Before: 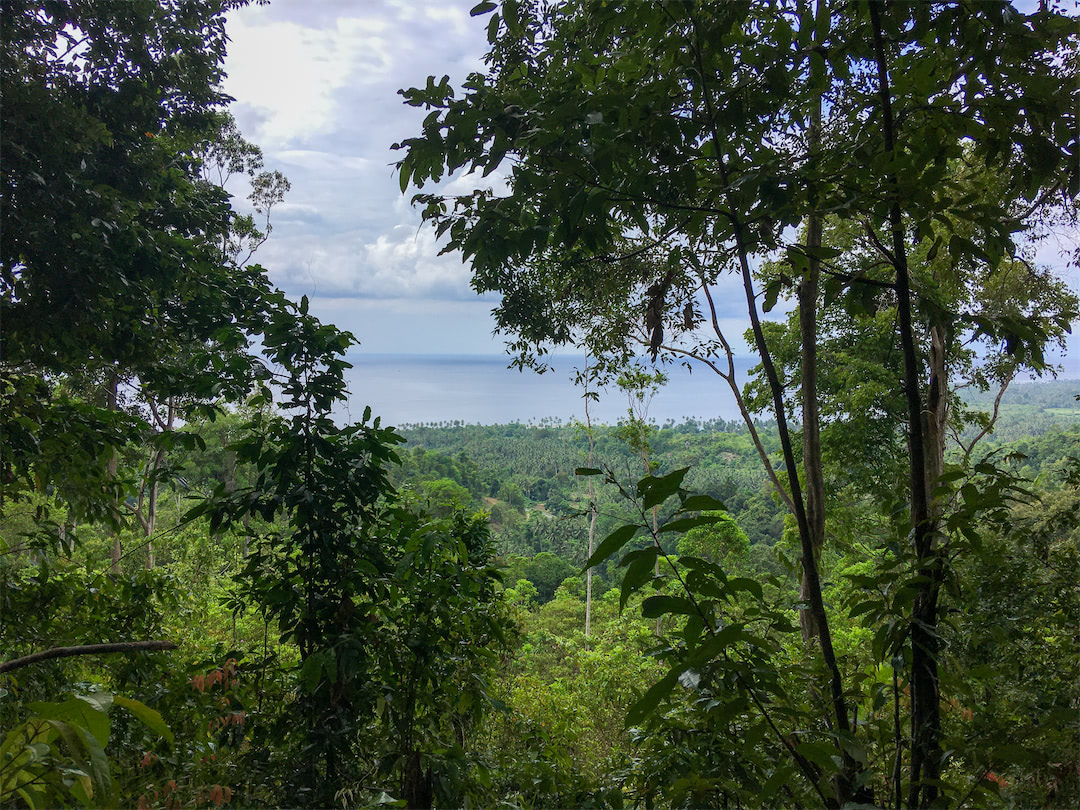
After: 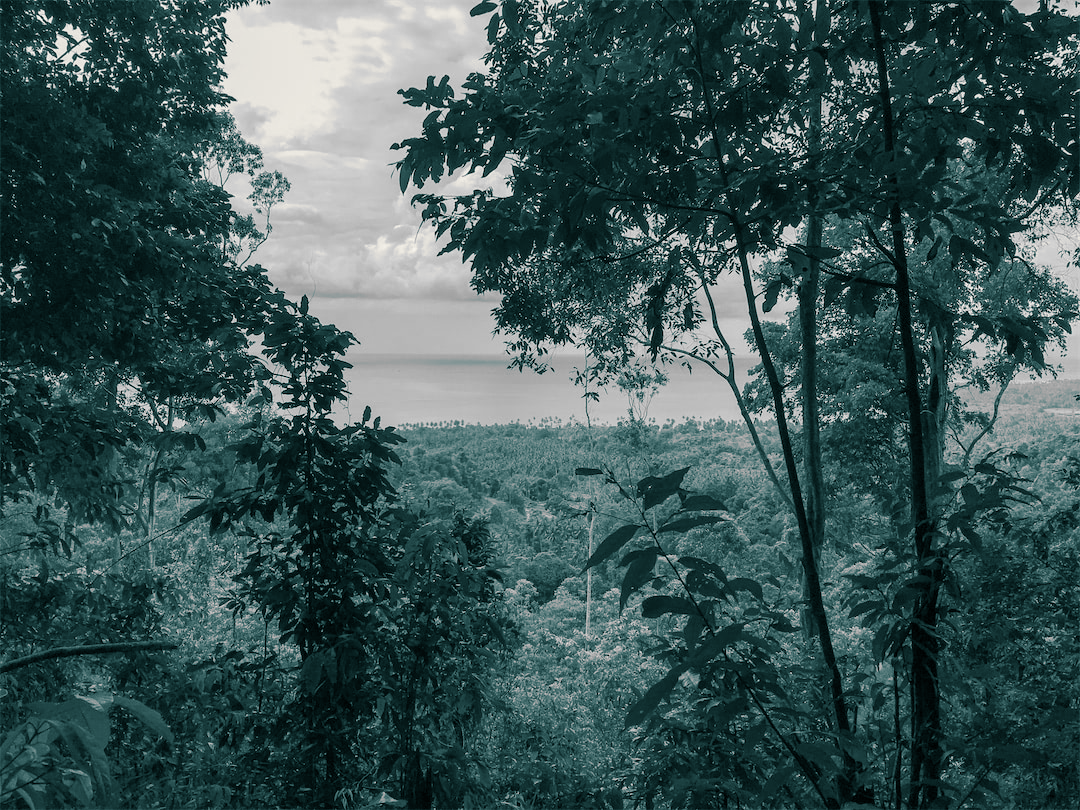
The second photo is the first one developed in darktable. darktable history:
monochrome: a 32, b 64, size 2.3
split-toning: shadows › hue 186.43°, highlights › hue 49.29°, compress 30.29%
